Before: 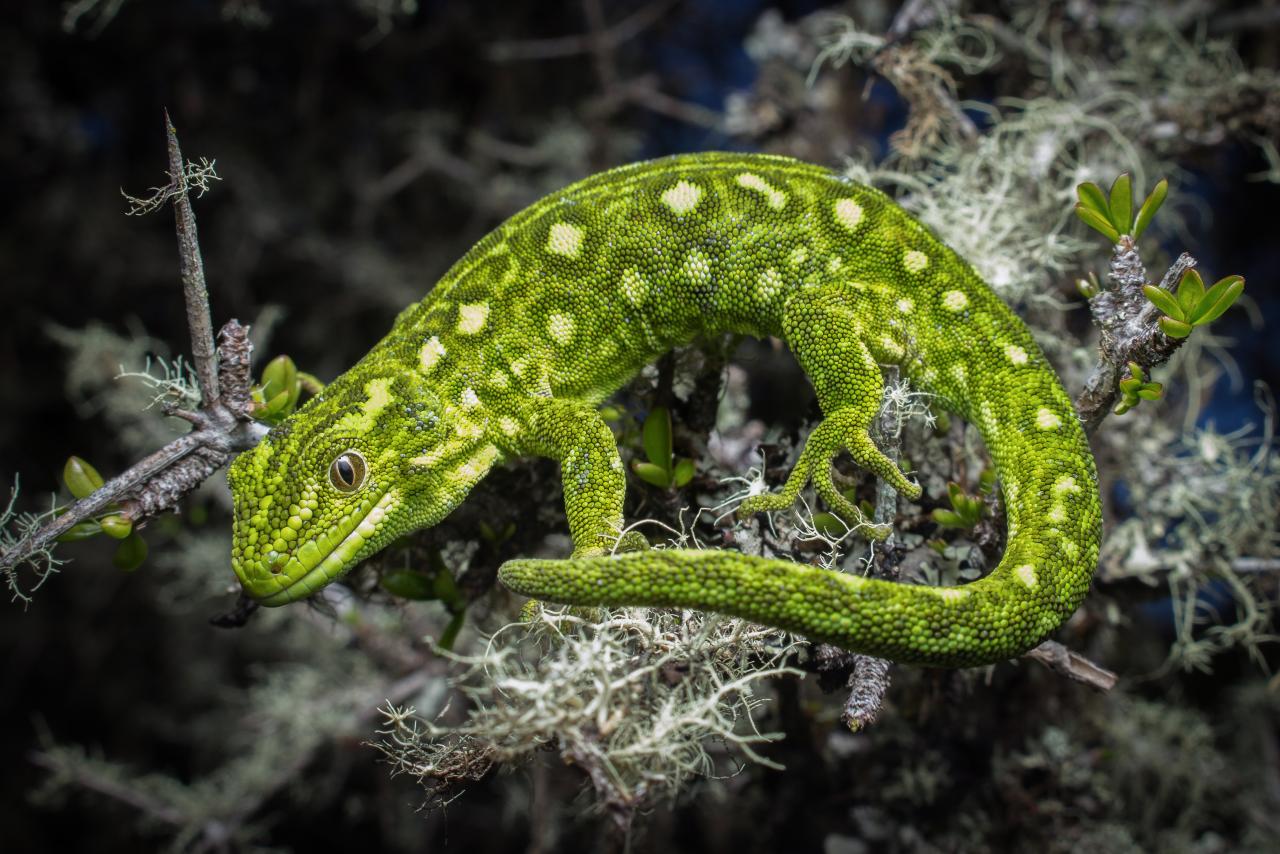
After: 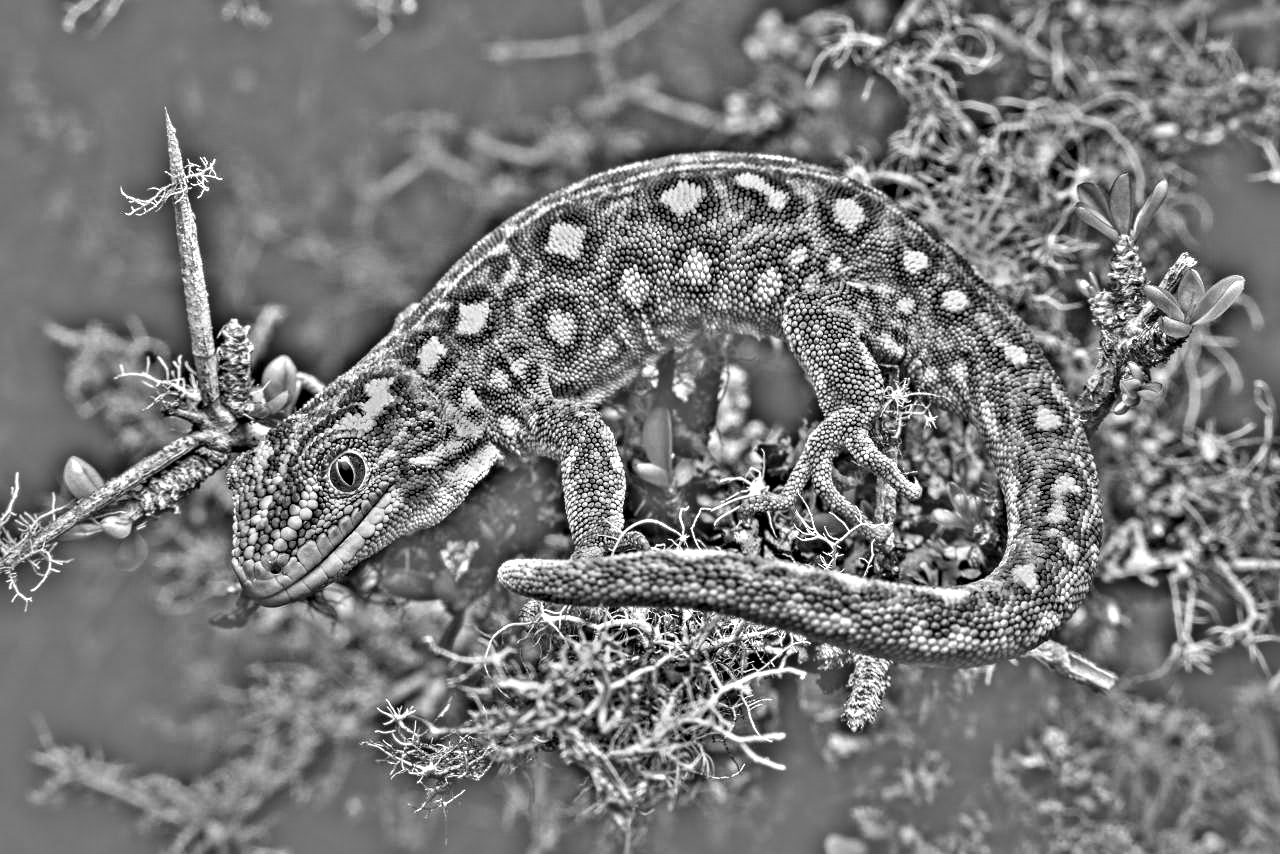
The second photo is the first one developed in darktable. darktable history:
highpass: on, module defaults
contrast equalizer: y [[0.5, 0.488, 0.462, 0.461, 0.491, 0.5], [0.5 ×6], [0.5 ×6], [0 ×6], [0 ×6]]
